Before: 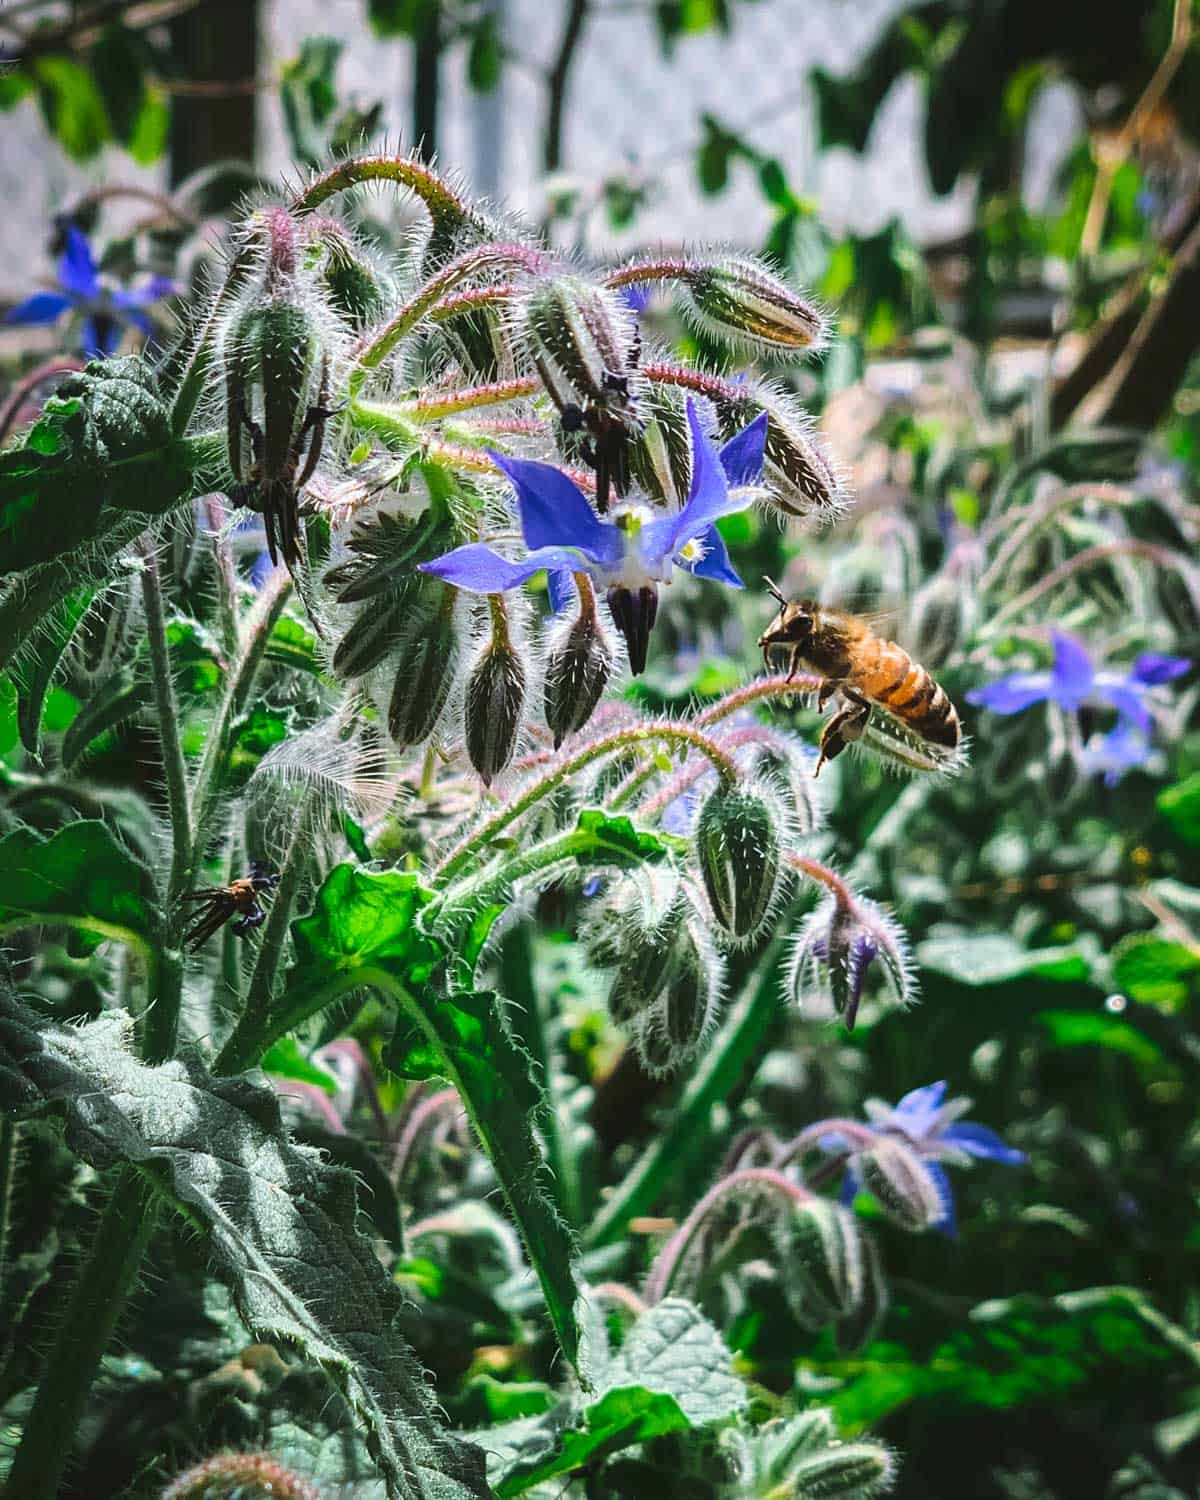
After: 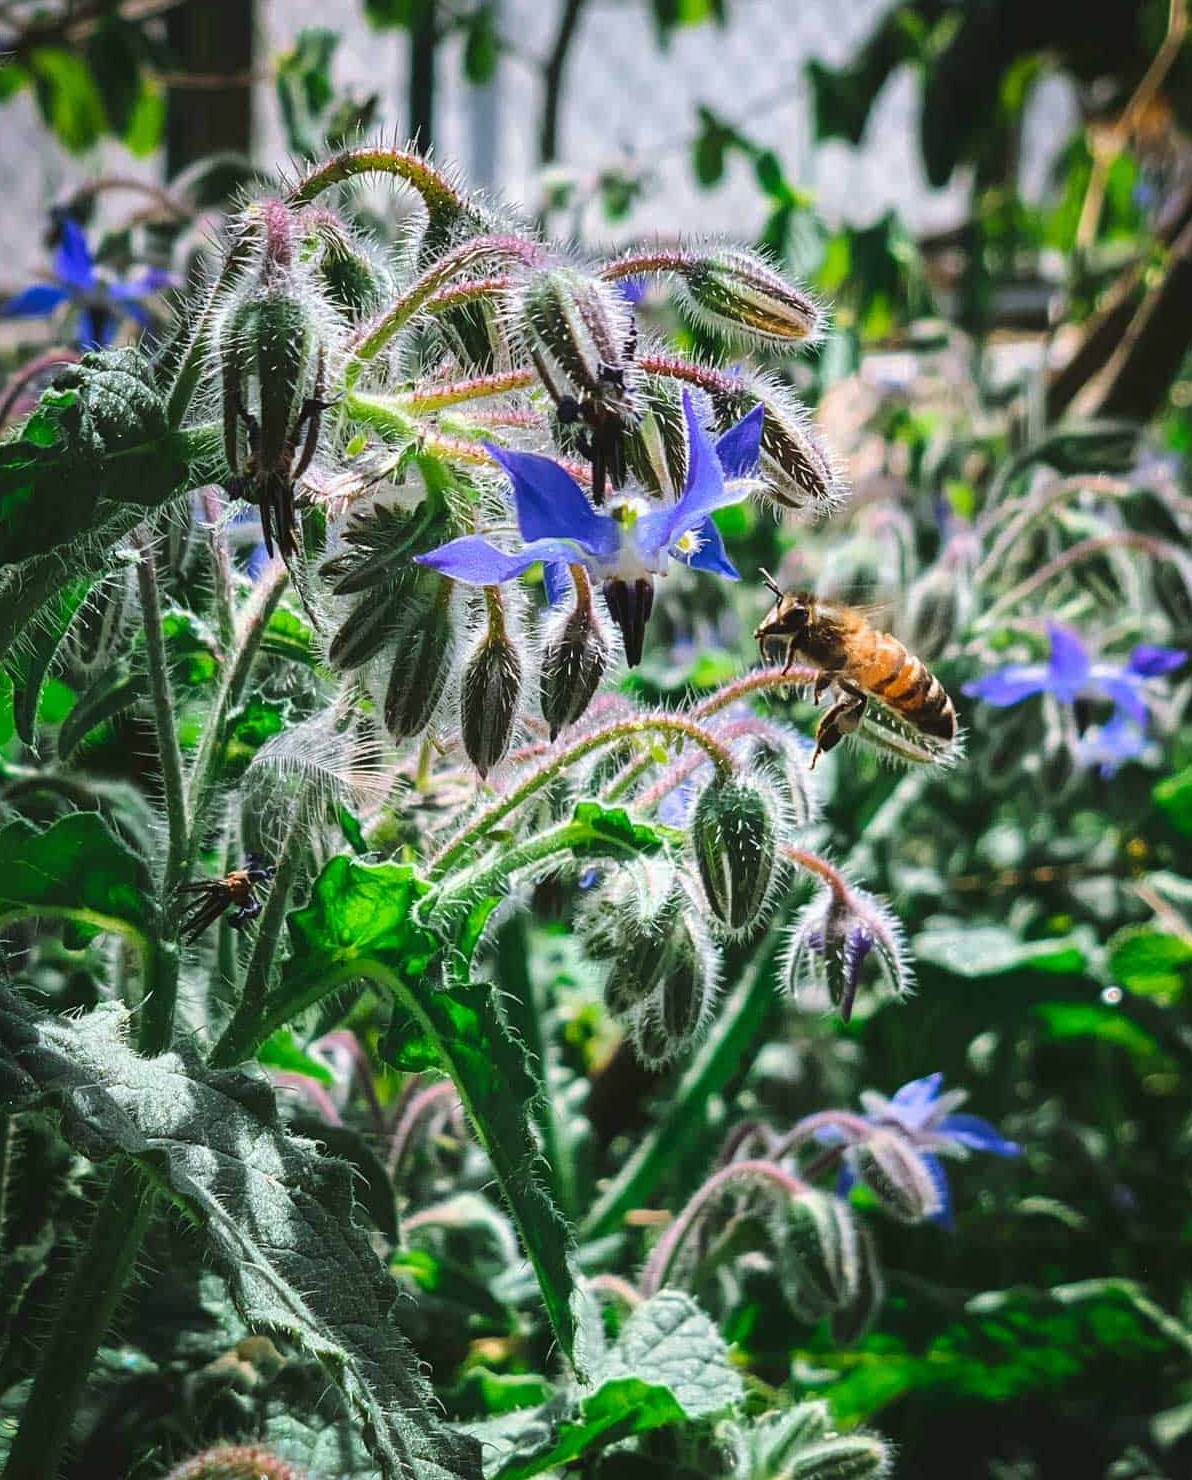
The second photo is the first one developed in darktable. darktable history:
crop: left 0.411%, top 0.585%, right 0.212%, bottom 0.688%
